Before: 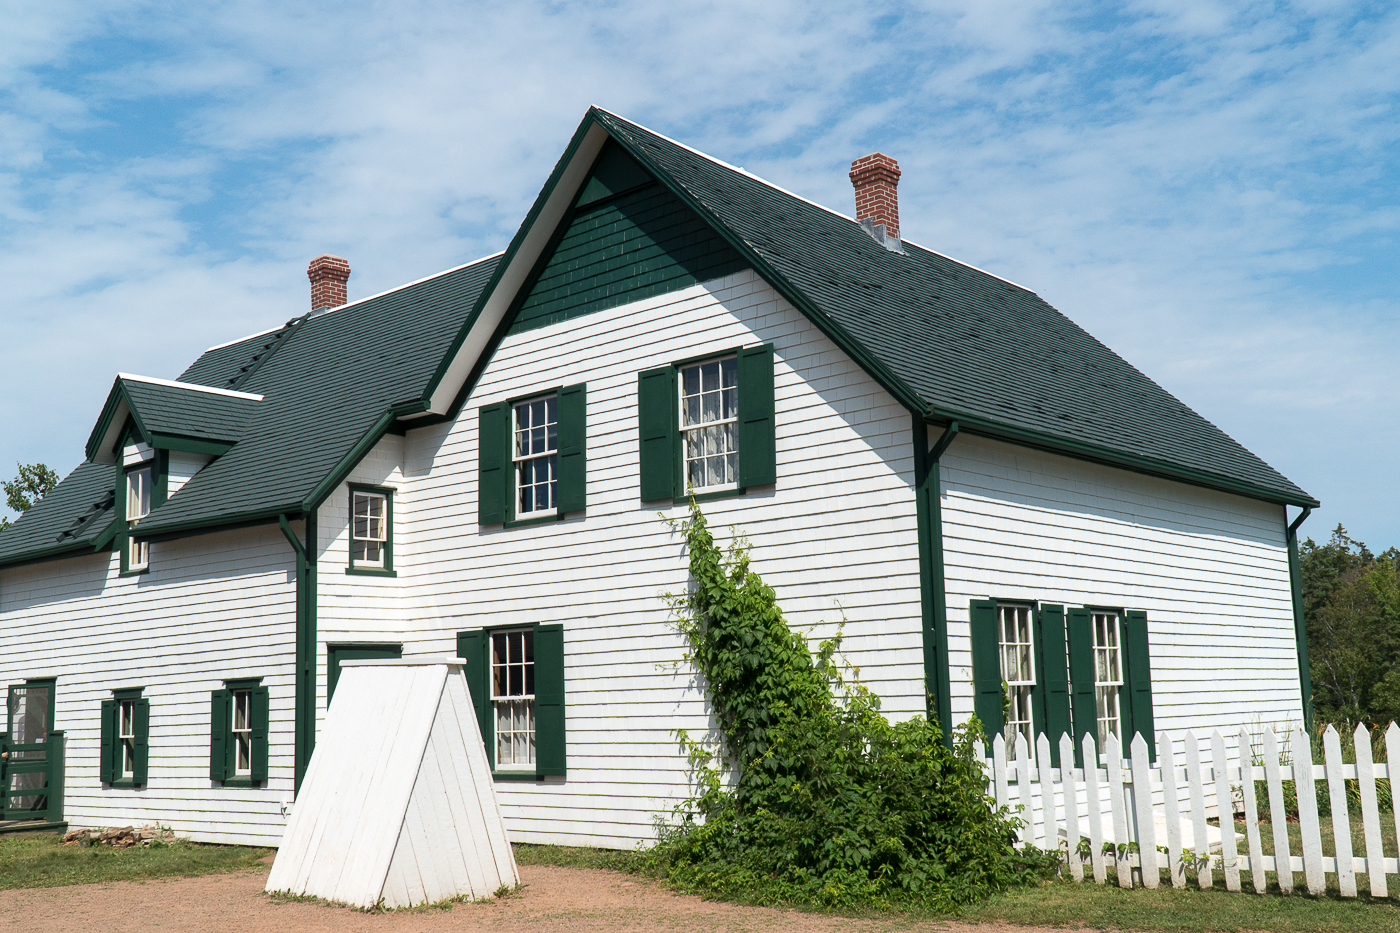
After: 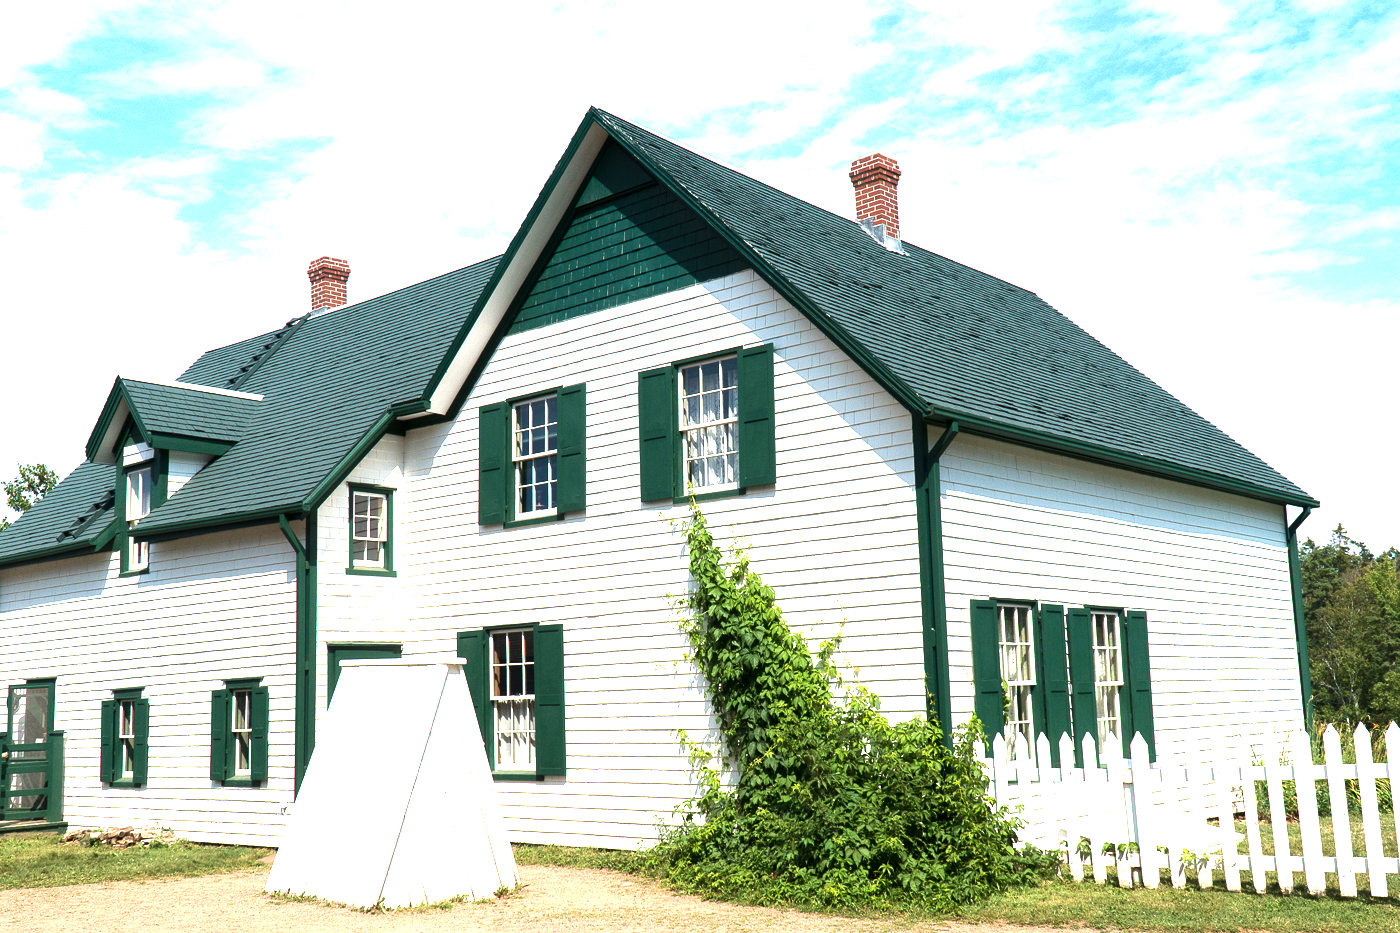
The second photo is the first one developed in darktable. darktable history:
velvia: on, module defaults
tone equalizer: -8 EV -0.417 EV, -7 EV -0.389 EV, -6 EV -0.333 EV, -5 EV -0.222 EV, -3 EV 0.222 EV, -2 EV 0.333 EV, -1 EV 0.389 EV, +0 EV 0.417 EV, edges refinement/feathering 500, mask exposure compensation -1.57 EV, preserve details no
exposure: black level correction 0, exposure 1 EV, compensate exposure bias true, compensate highlight preservation false
